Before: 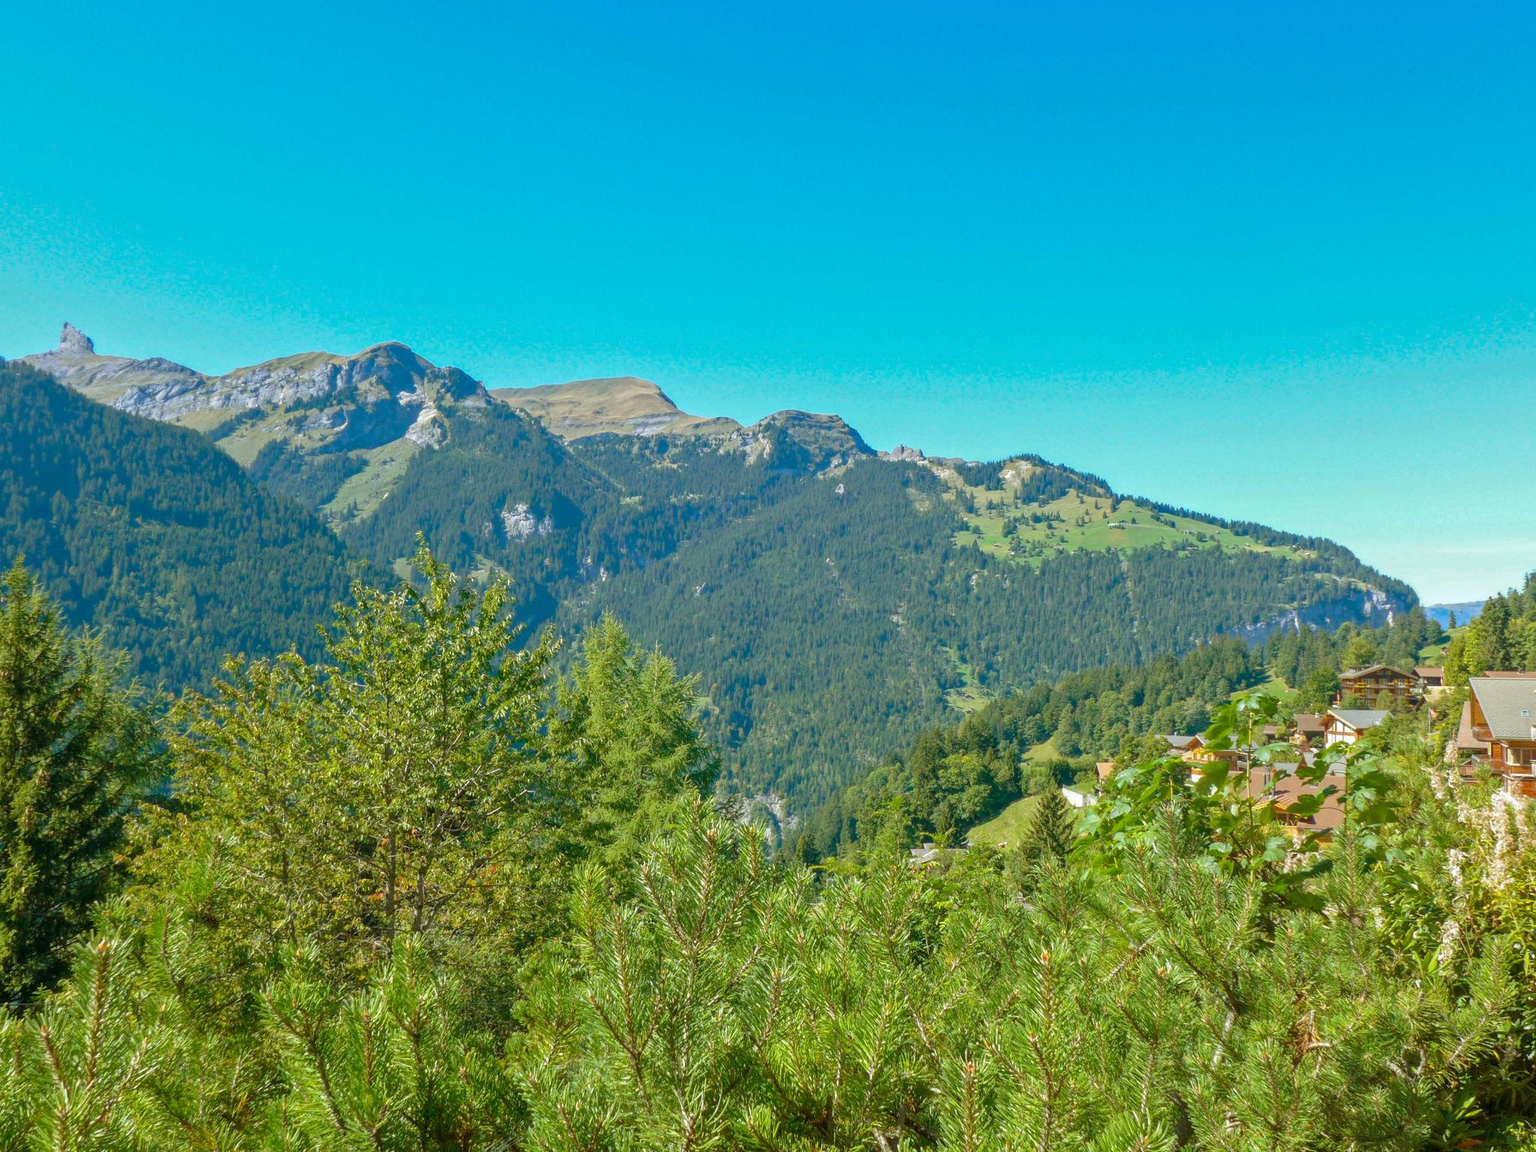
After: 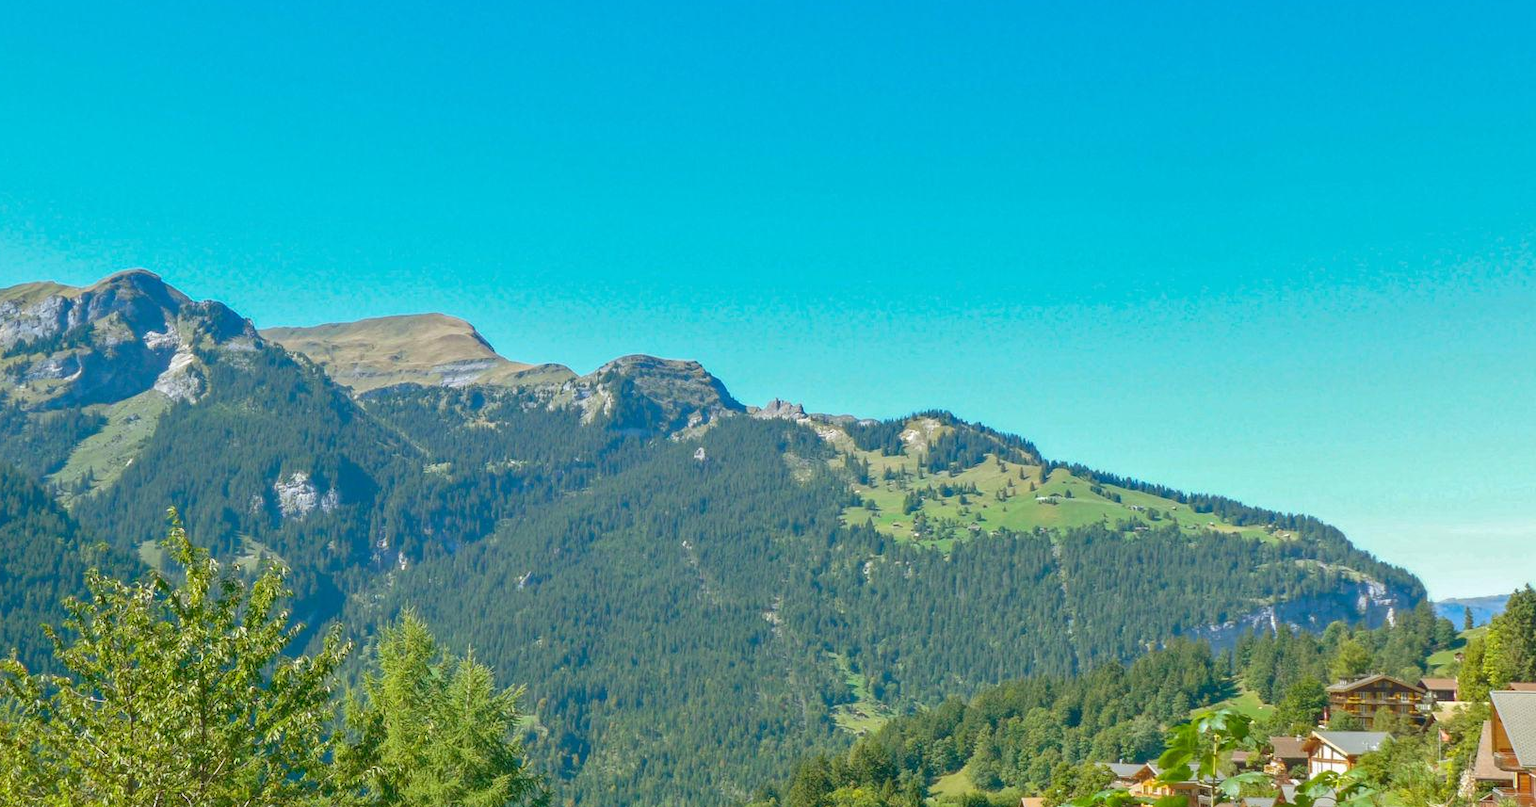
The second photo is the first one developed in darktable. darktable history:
crop: left 18.415%, top 11.092%, right 1.936%, bottom 33.063%
